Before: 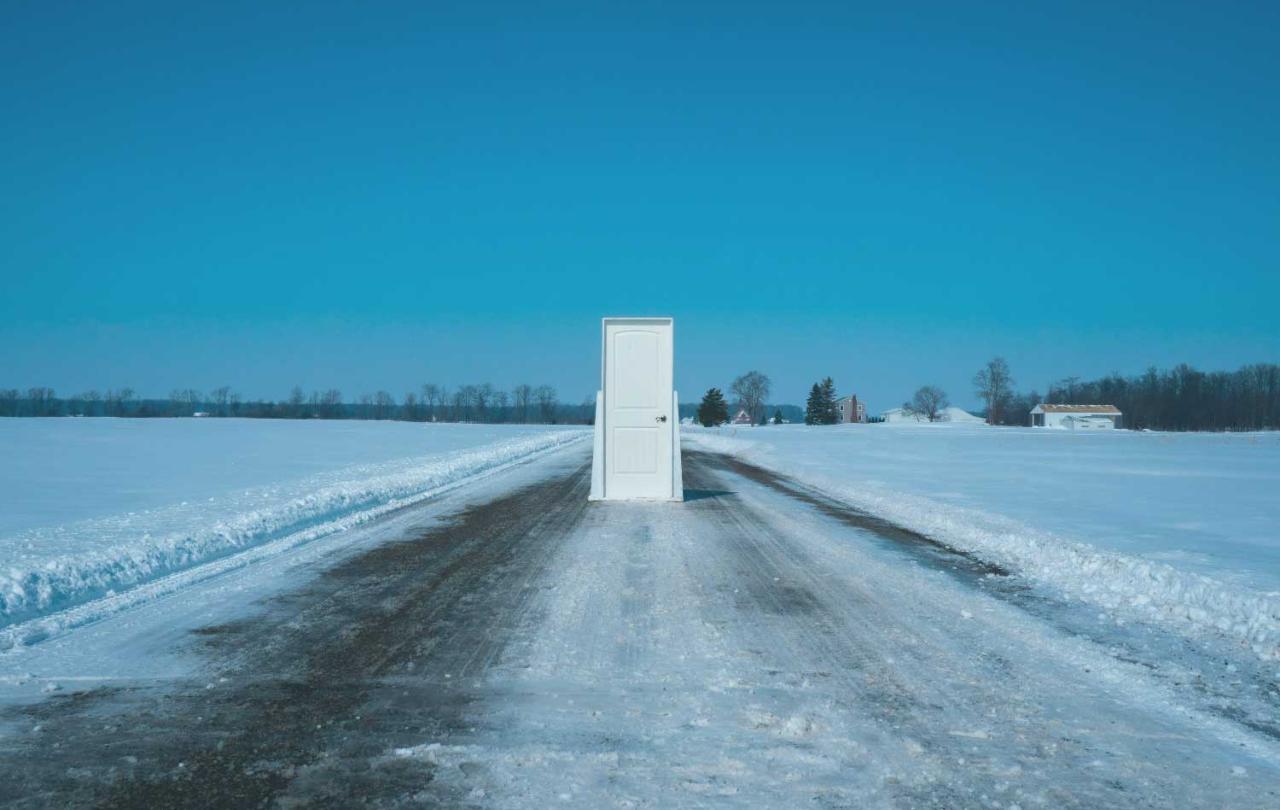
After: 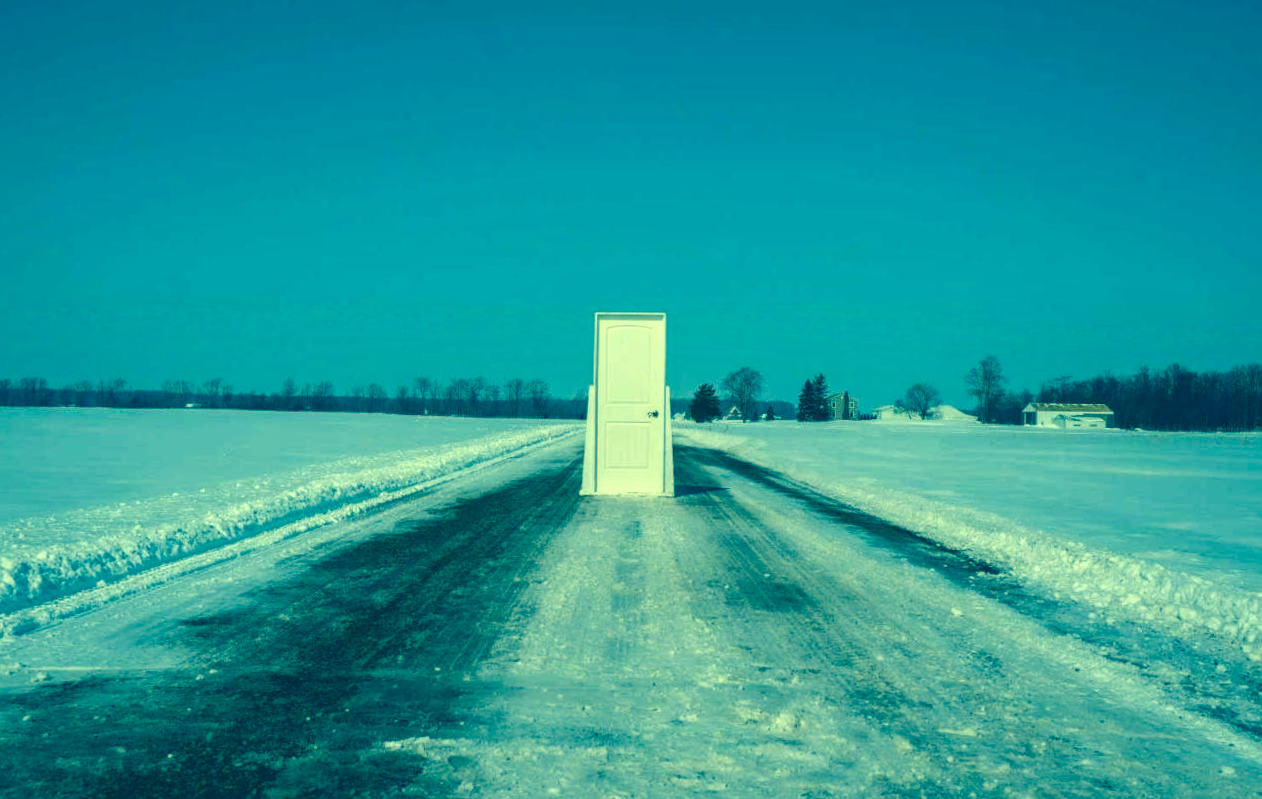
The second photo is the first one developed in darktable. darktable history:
color correction: highlights a* -15.58, highlights b* 40, shadows a* -40, shadows b* -26.18
local contrast: detail 150%
crop and rotate: angle -0.5°
